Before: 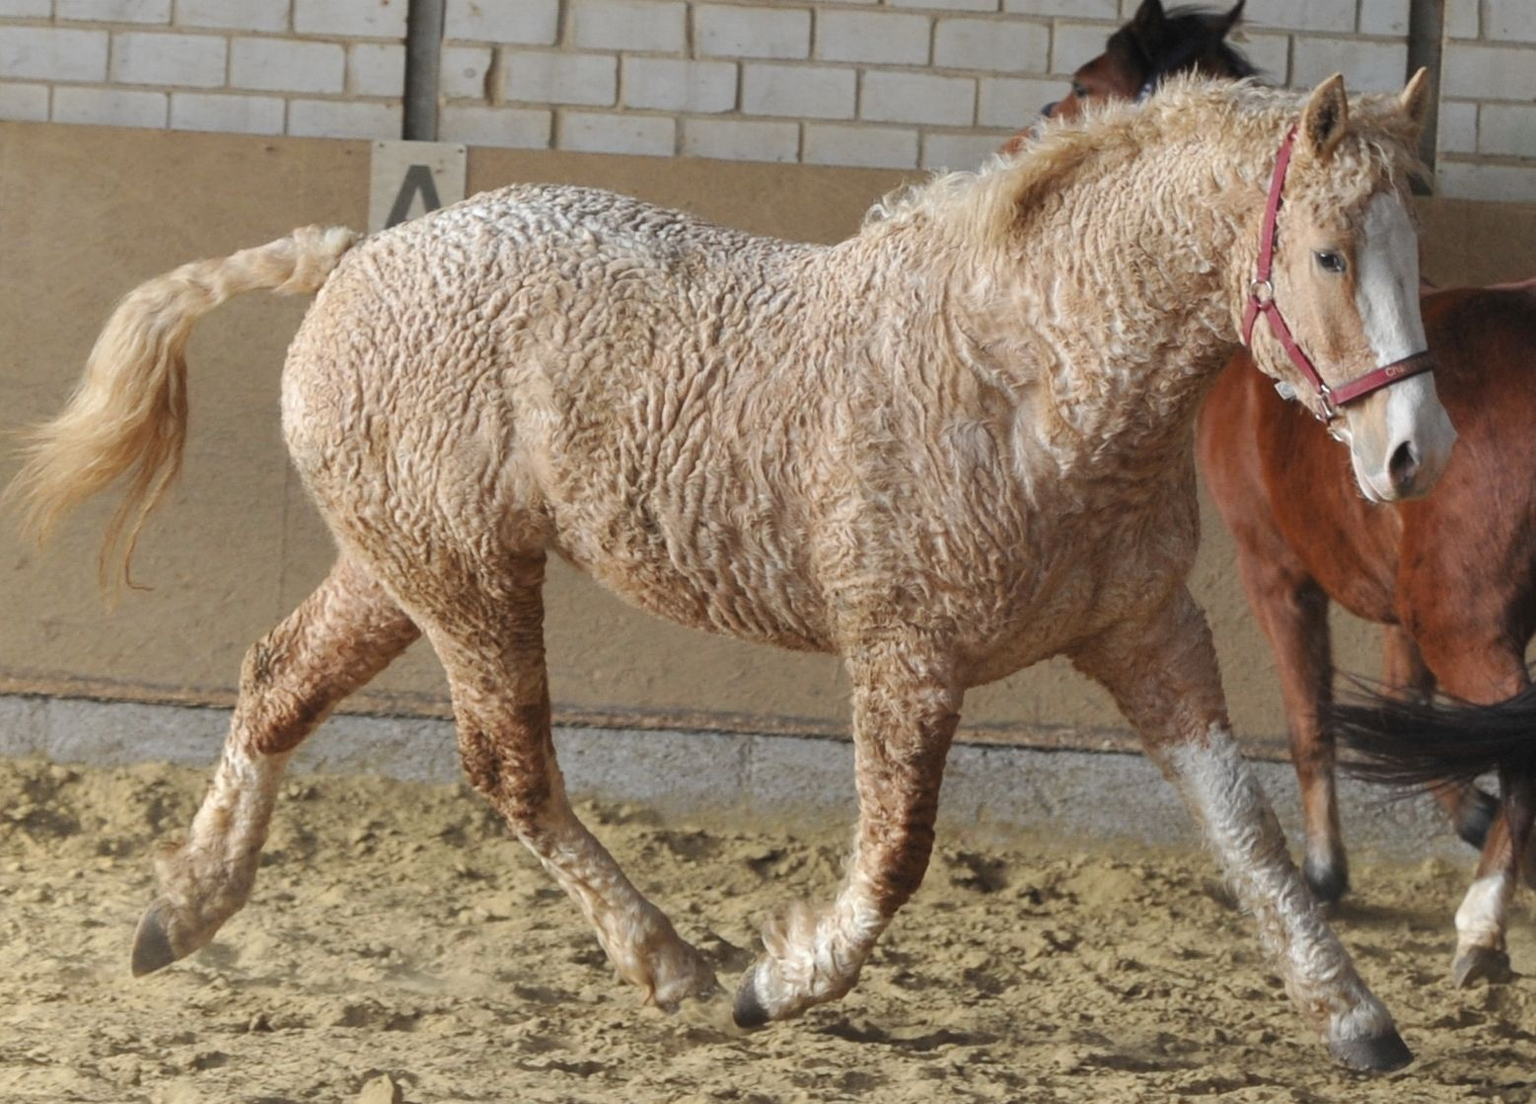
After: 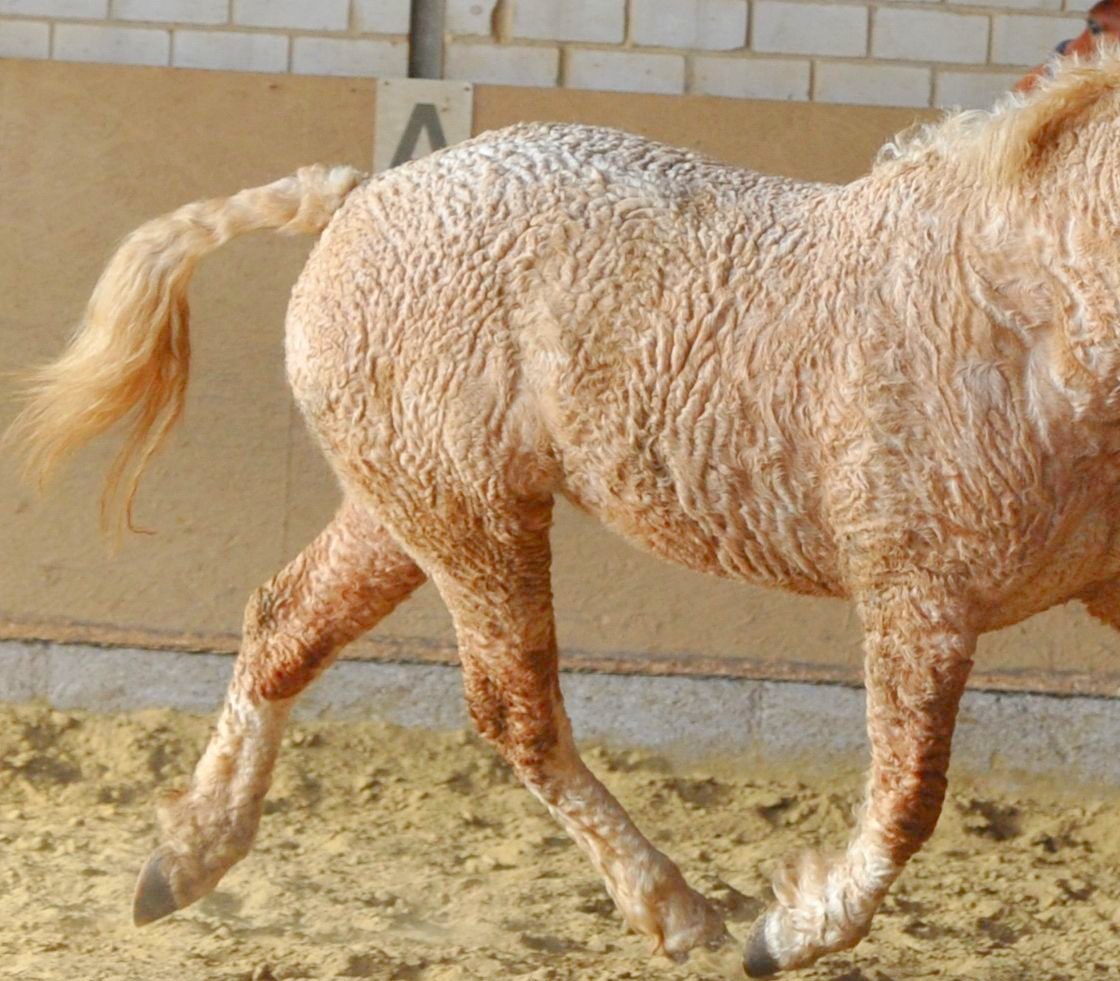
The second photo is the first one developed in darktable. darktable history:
contrast brightness saturation: contrast 0.18, saturation 0.3
tone curve: curves: ch0 [(0, 0) (0.004, 0.008) (0.077, 0.156) (0.169, 0.29) (0.774, 0.774) (1, 1)], color space Lab, linked channels, preserve colors none
crop: top 5.803%, right 27.864%, bottom 5.804%
